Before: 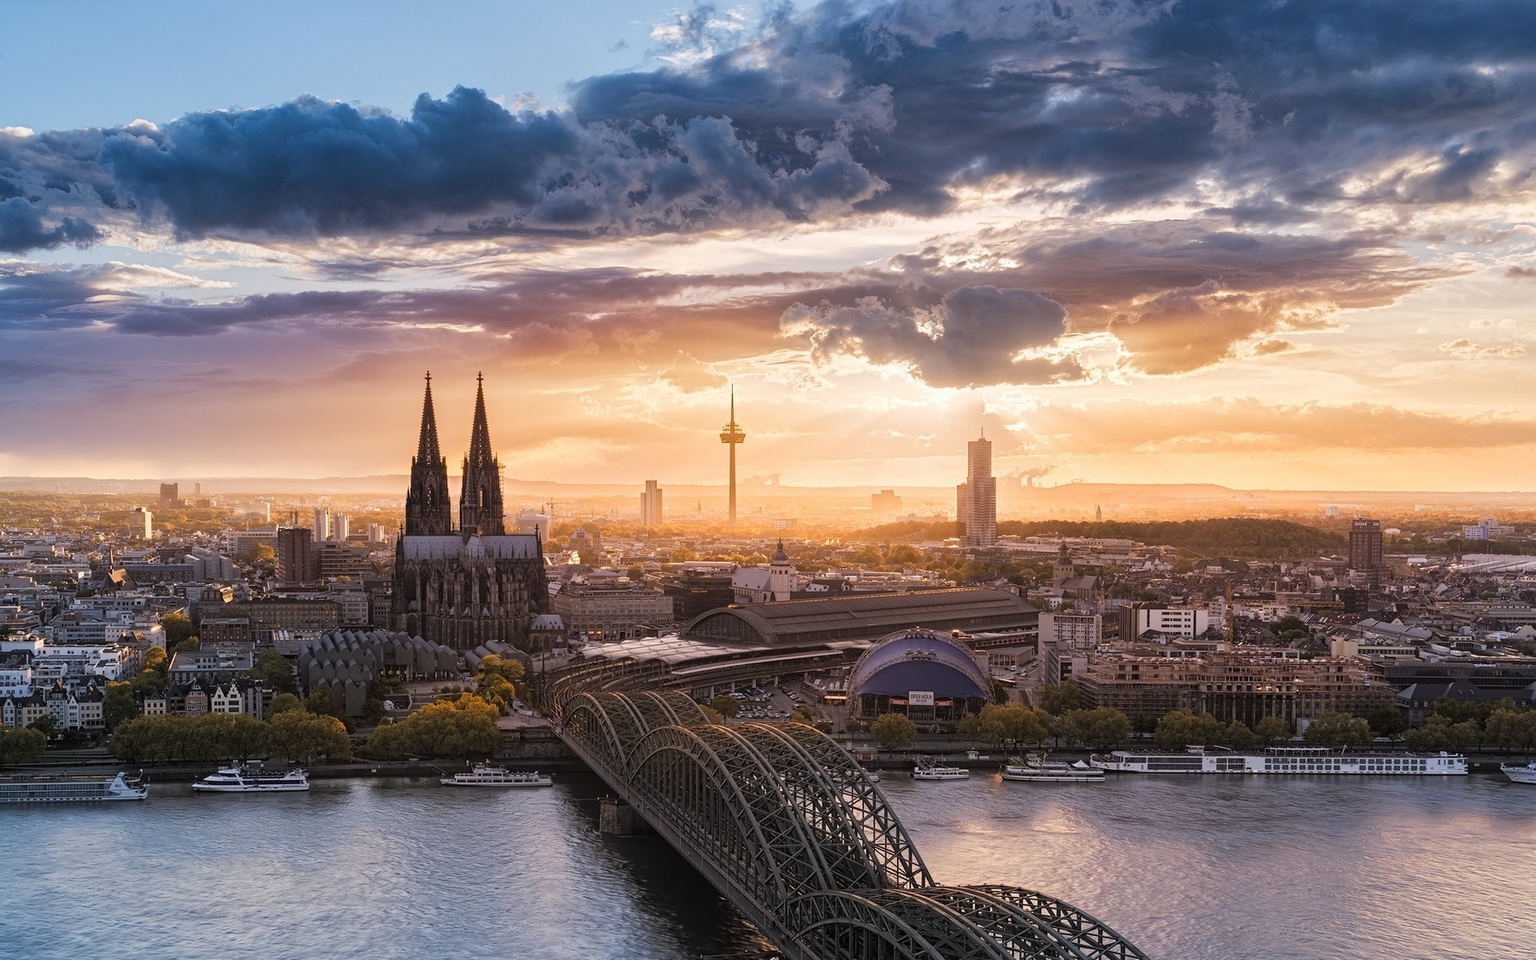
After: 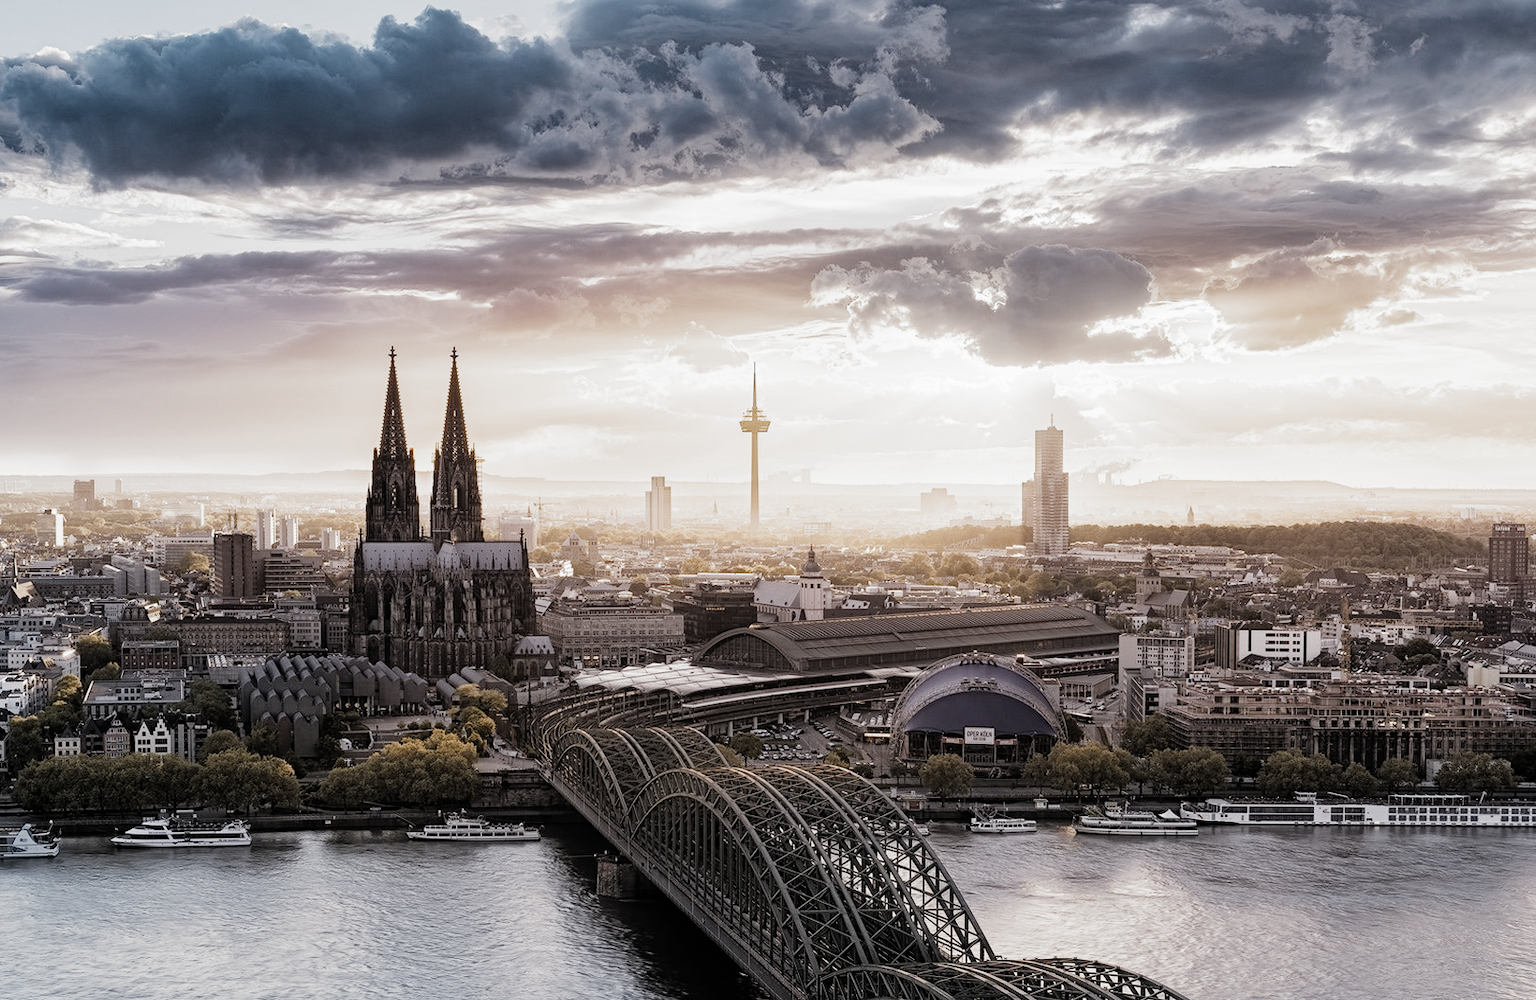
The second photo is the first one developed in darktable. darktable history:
filmic rgb: black relative exposure -5.15 EV, white relative exposure 3.19 EV, threshold 3.06 EV, hardness 3.46, contrast 1.196, highlights saturation mix -29.51%, preserve chrominance no, color science v5 (2021), contrast in shadows safe, contrast in highlights safe, enable highlight reconstruction true
crop: left 6.44%, top 8.395%, right 9.542%, bottom 3.966%
exposure: black level correction 0, exposure 0.697 EV, compensate highlight preservation false
